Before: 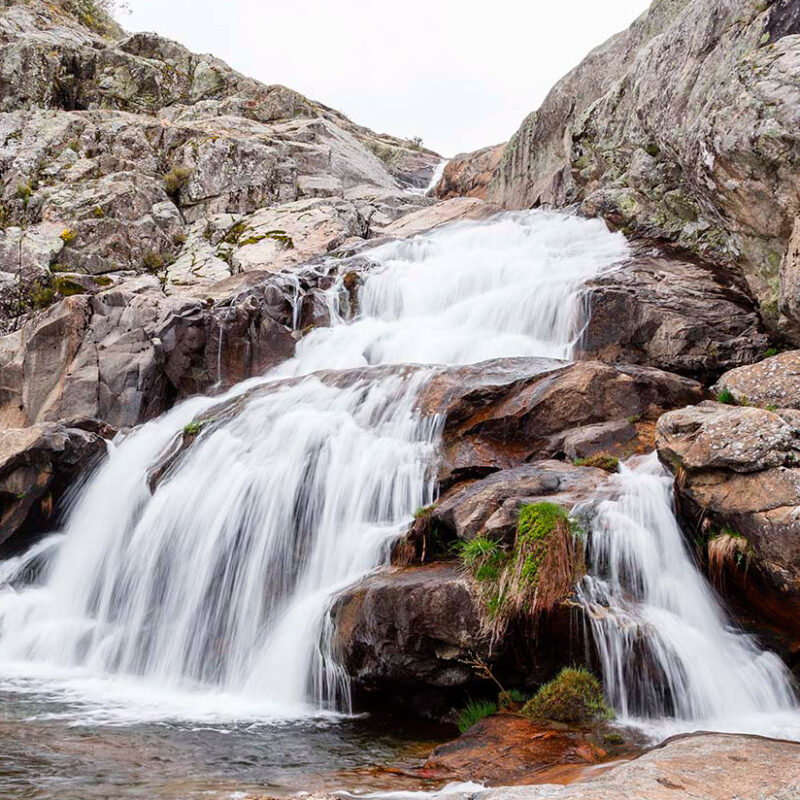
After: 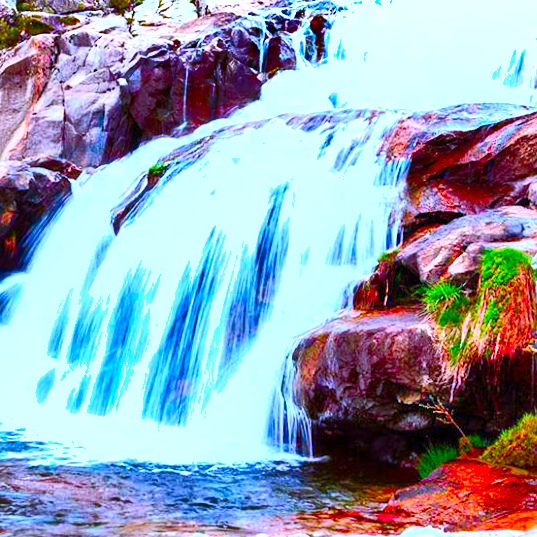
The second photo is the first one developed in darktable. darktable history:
crop and rotate: angle -0.82°, left 3.85%, top 31.828%, right 27.992%
shadows and highlights: radius 100.41, shadows 50.55, highlights -64.36, highlights color adjustment 49.82%, soften with gaussian
white balance: red 0.948, green 1.02, blue 1.176
contrast brightness saturation: contrast 0.2, brightness 0.16, saturation 0.22
exposure: exposure 0.766 EV, compensate highlight preservation false
color balance rgb: perceptual saturation grading › global saturation 20%, perceptual saturation grading › highlights -25%, perceptual saturation grading › shadows 50%
color correction: saturation 2.15
